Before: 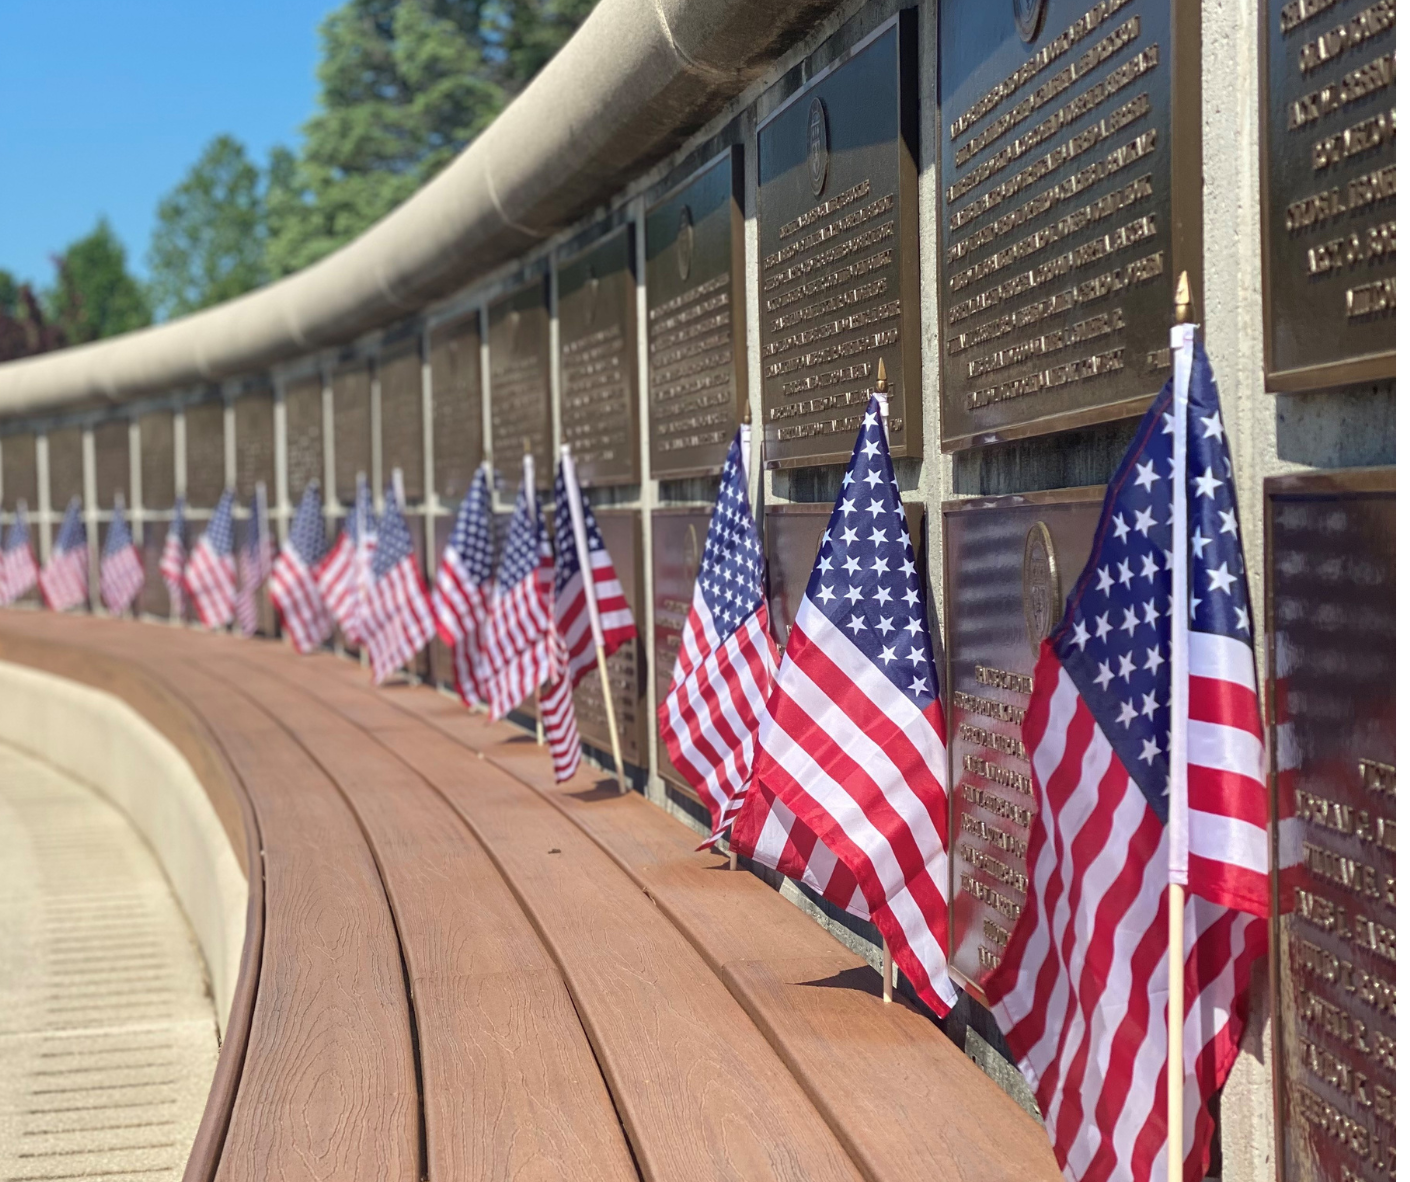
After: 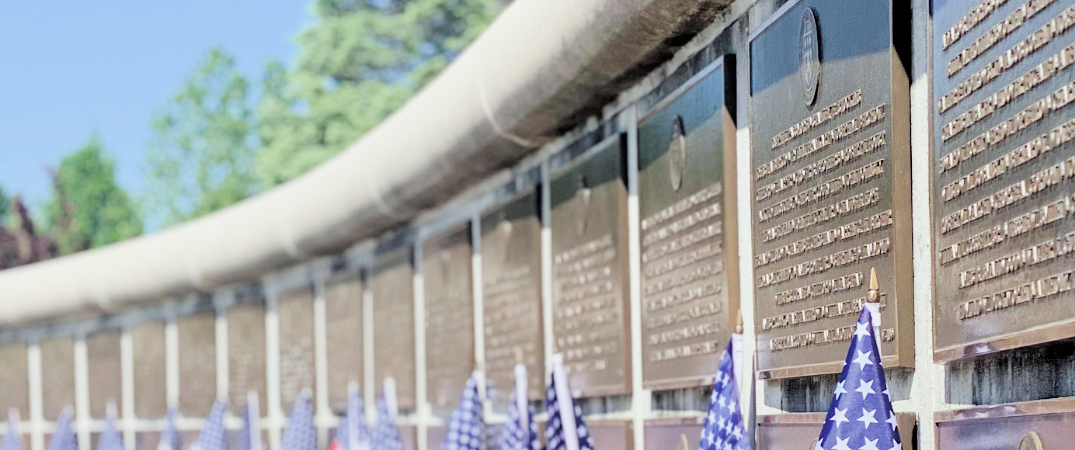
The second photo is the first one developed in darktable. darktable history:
exposure: black level correction 0.001, exposure 1.822 EV, compensate exposure bias true, compensate highlight preservation false
white balance: red 0.967, blue 1.049
filmic rgb: black relative exposure -3.21 EV, white relative exposure 7.02 EV, hardness 1.46, contrast 1.35
crop: left 0.579%, top 7.627%, right 23.167%, bottom 54.275%
shadows and highlights: shadows 4.1, highlights -17.6, soften with gaussian
